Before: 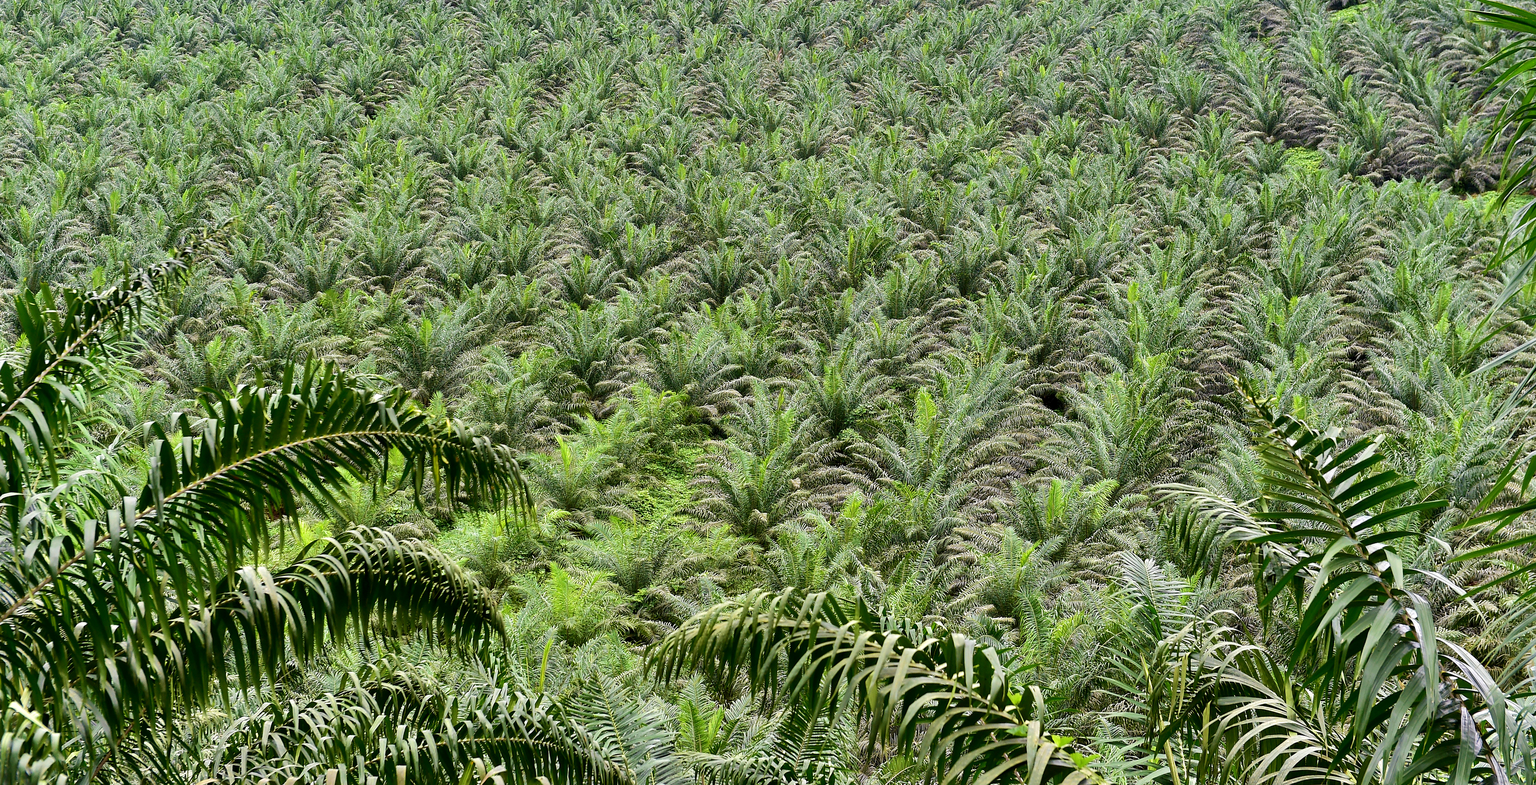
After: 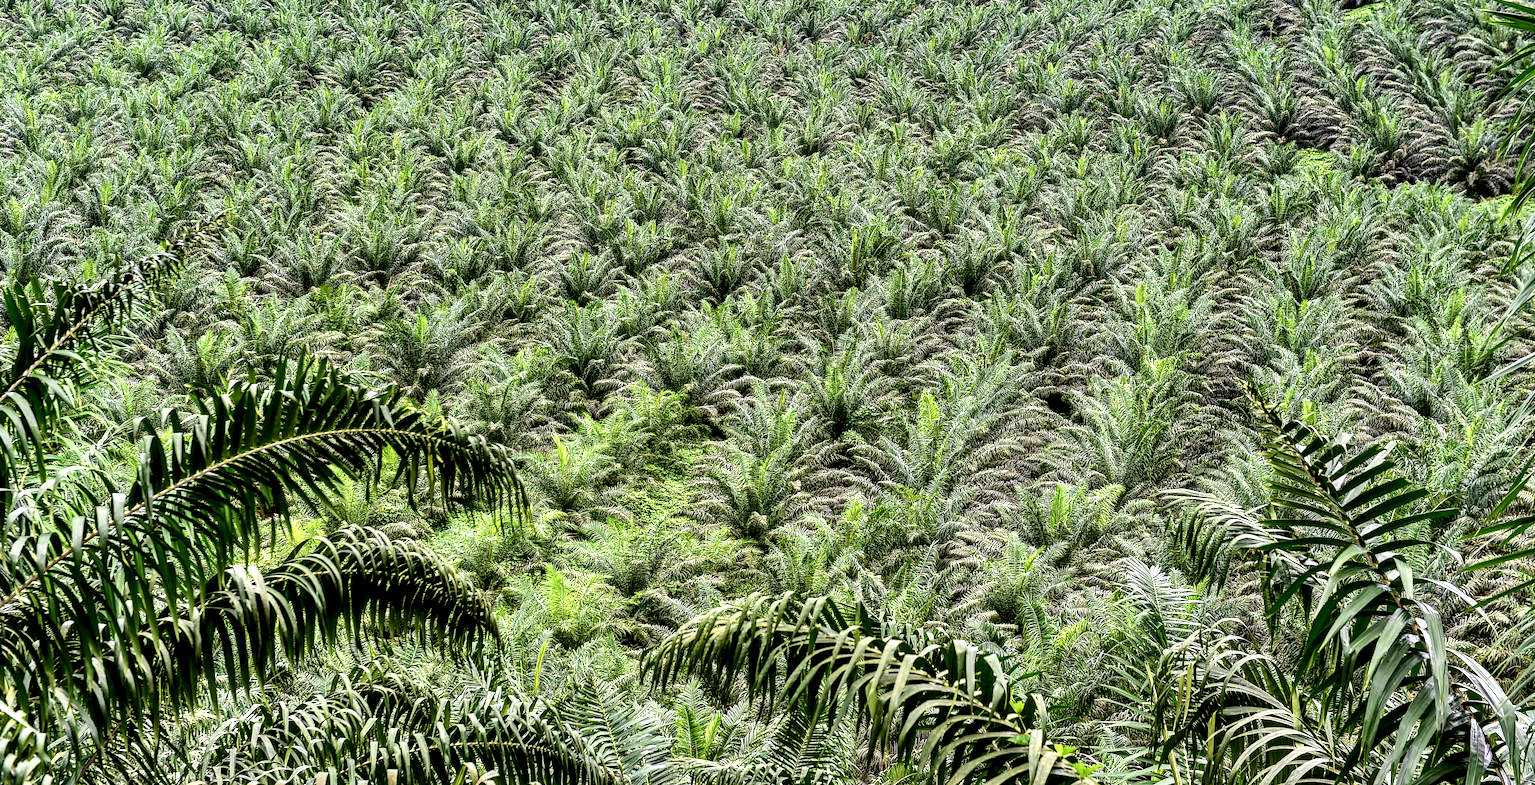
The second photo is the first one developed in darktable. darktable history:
local contrast: detail 203%
crop and rotate: angle -0.5°
